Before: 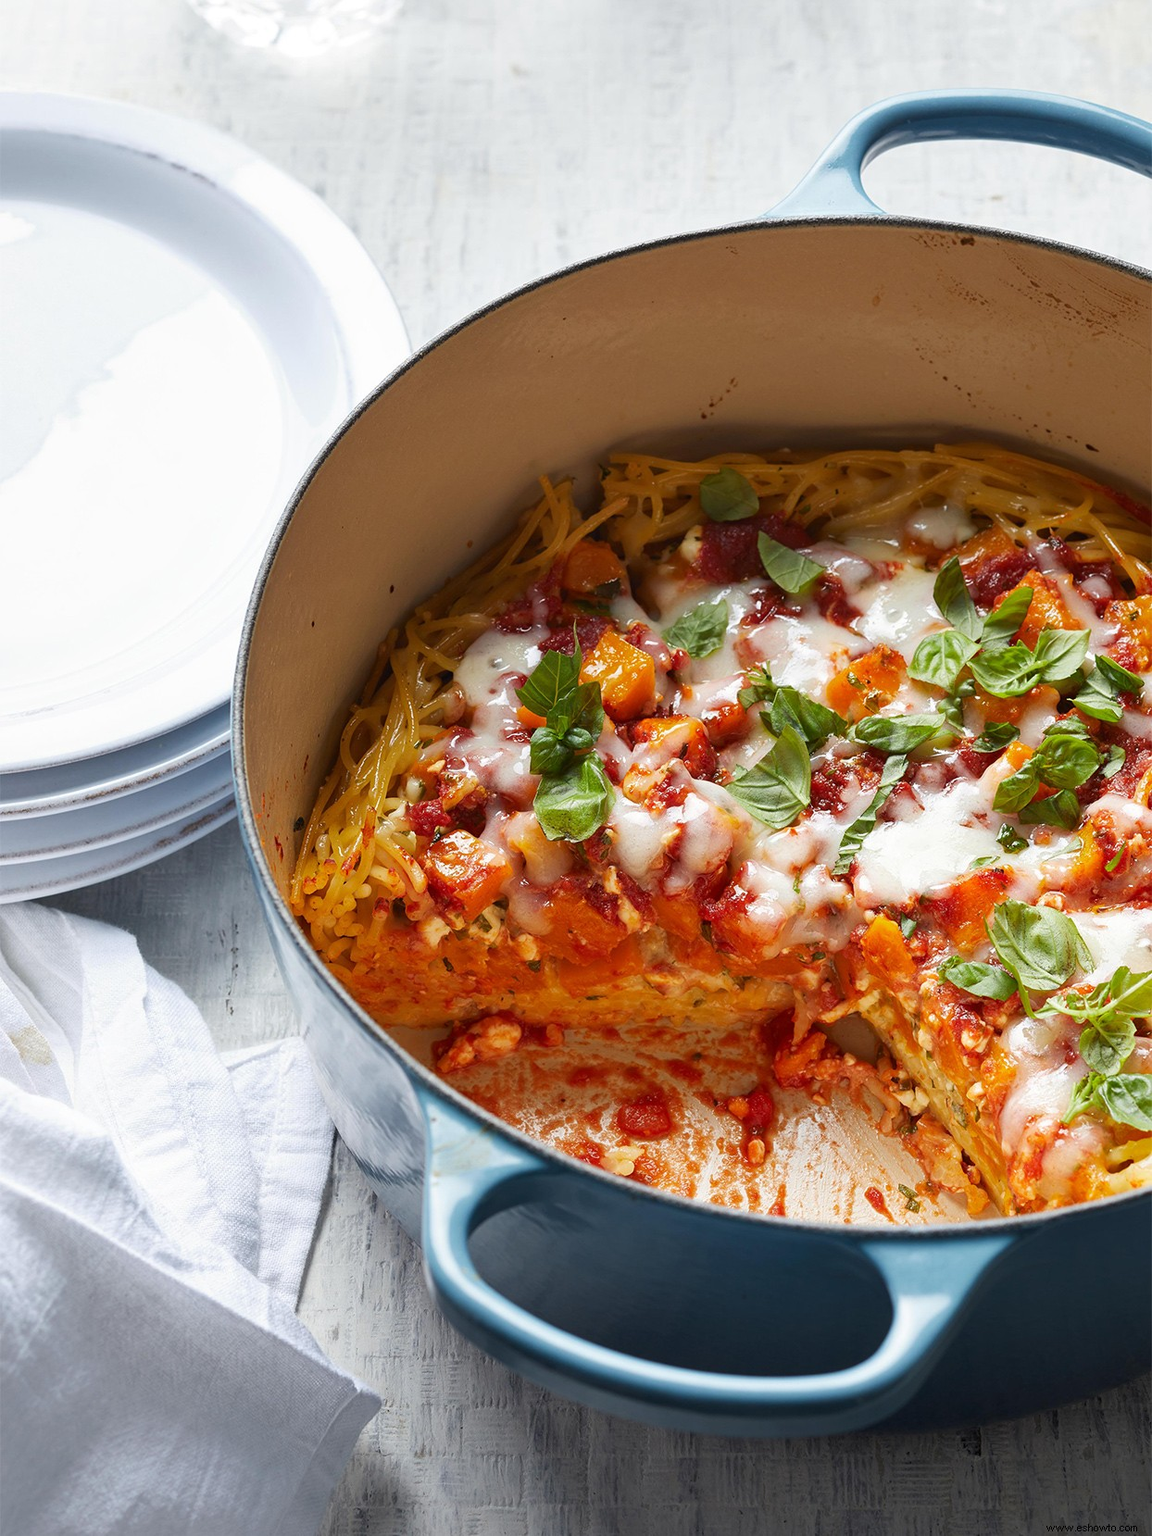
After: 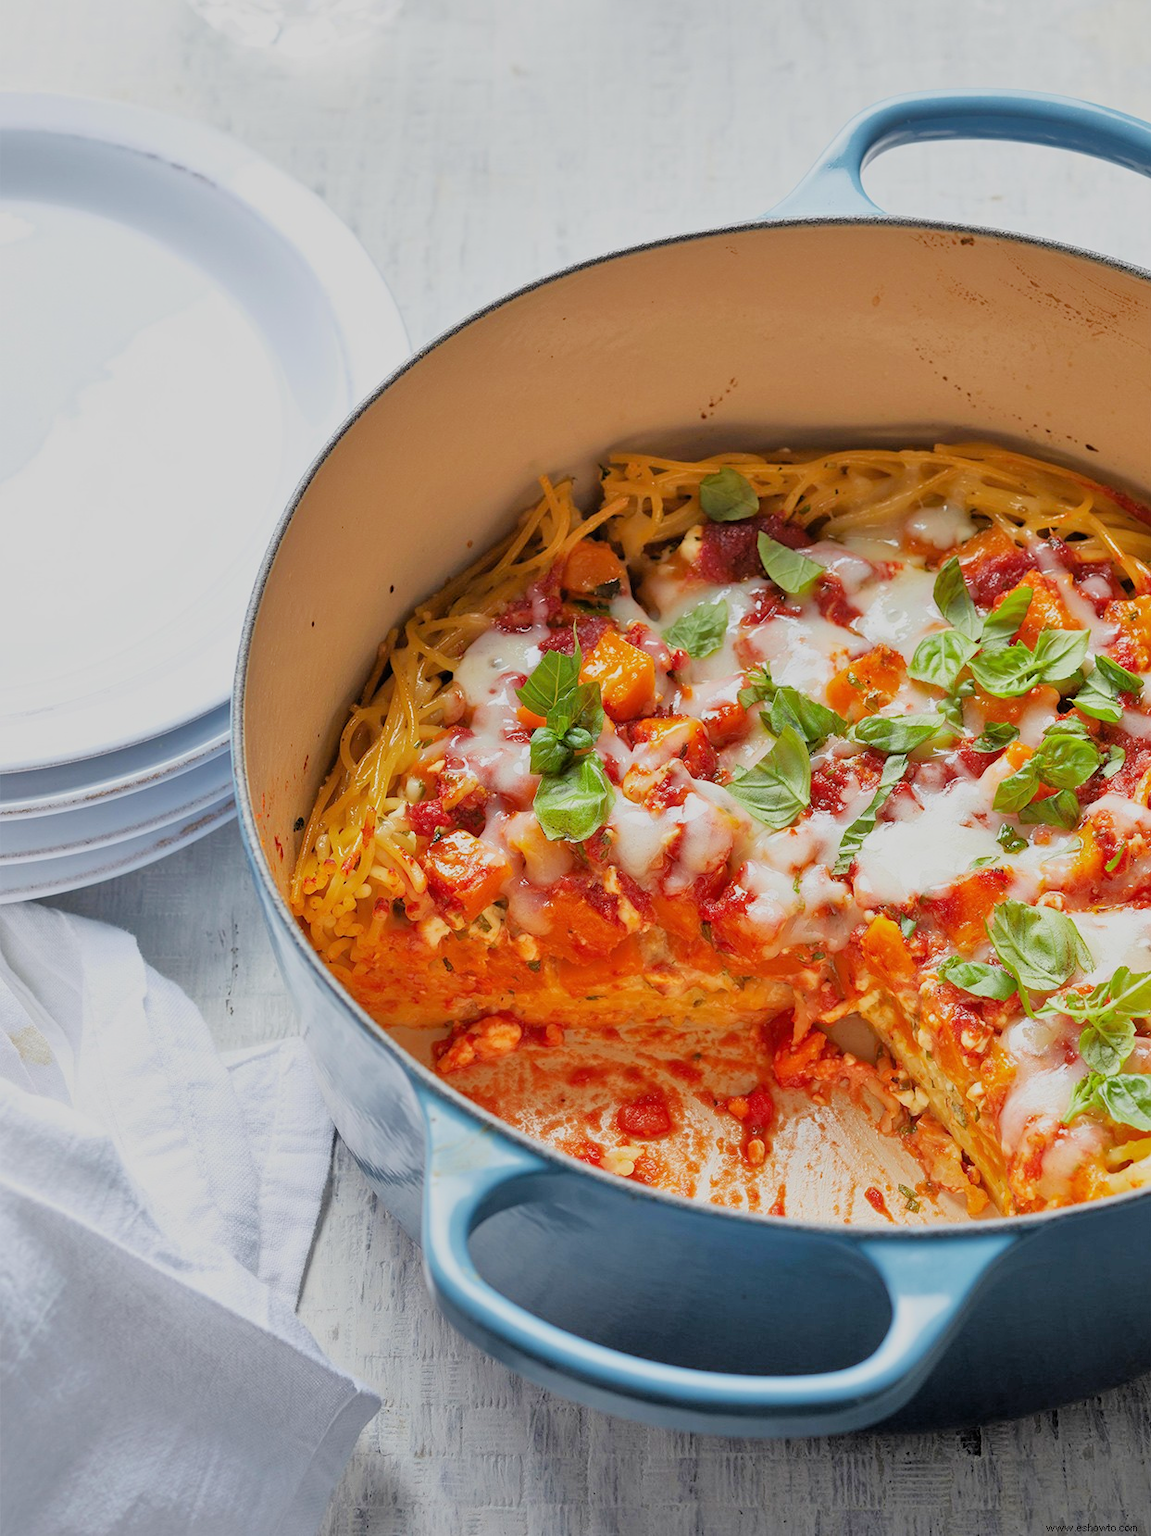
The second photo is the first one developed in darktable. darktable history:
tone equalizer: -7 EV 0.15 EV, -6 EV 0.6 EV, -5 EV 1.15 EV, -4 EV 1.33 EV, -3 EV 1.15 EV, -2 EV 0.6 EV, -1 EV 0.15 EV, mask exposure compensation -0.5 EV
filmic rgb: black relative exposure -7.65 EV, white relative exposure 4.56 EV, hardness 3.61, color science v6 (2022)
